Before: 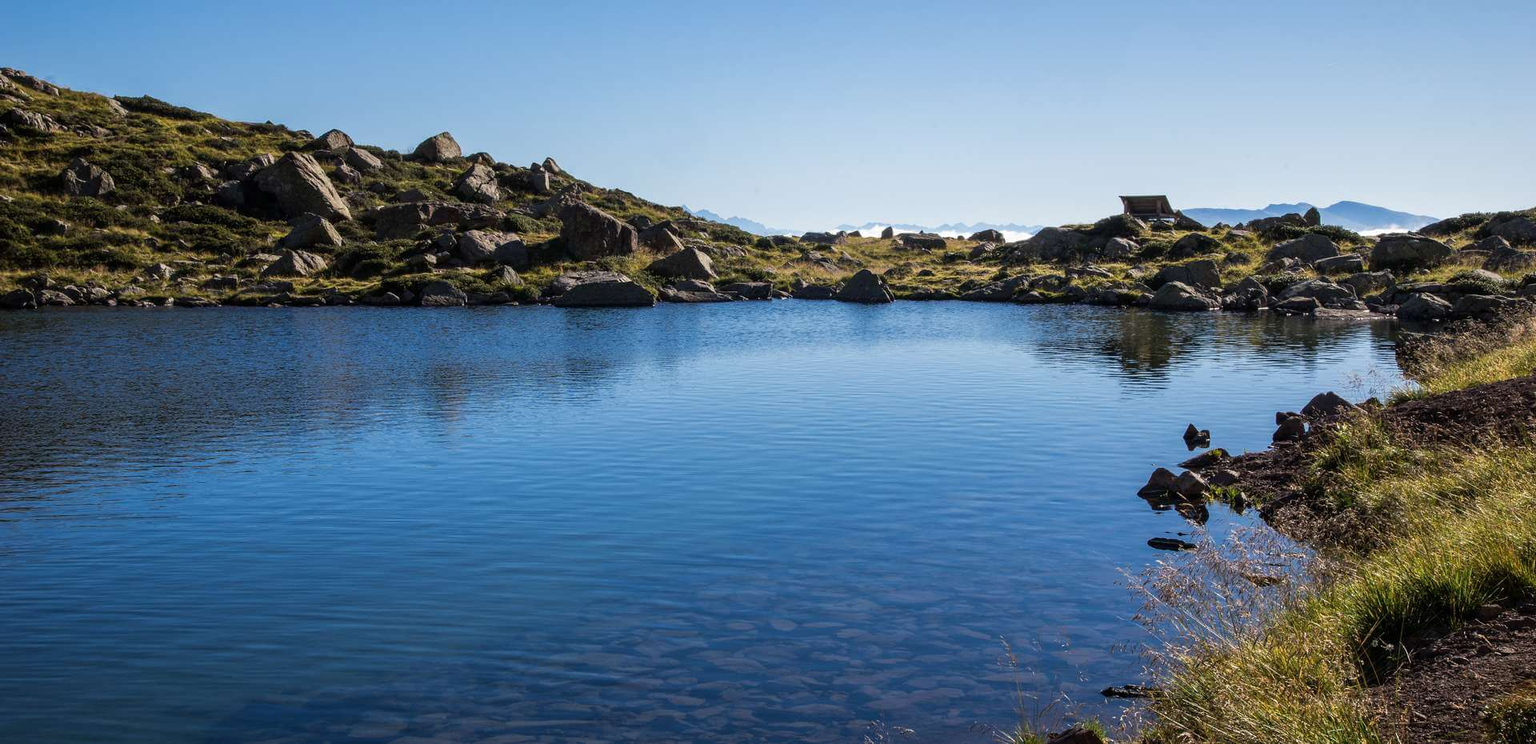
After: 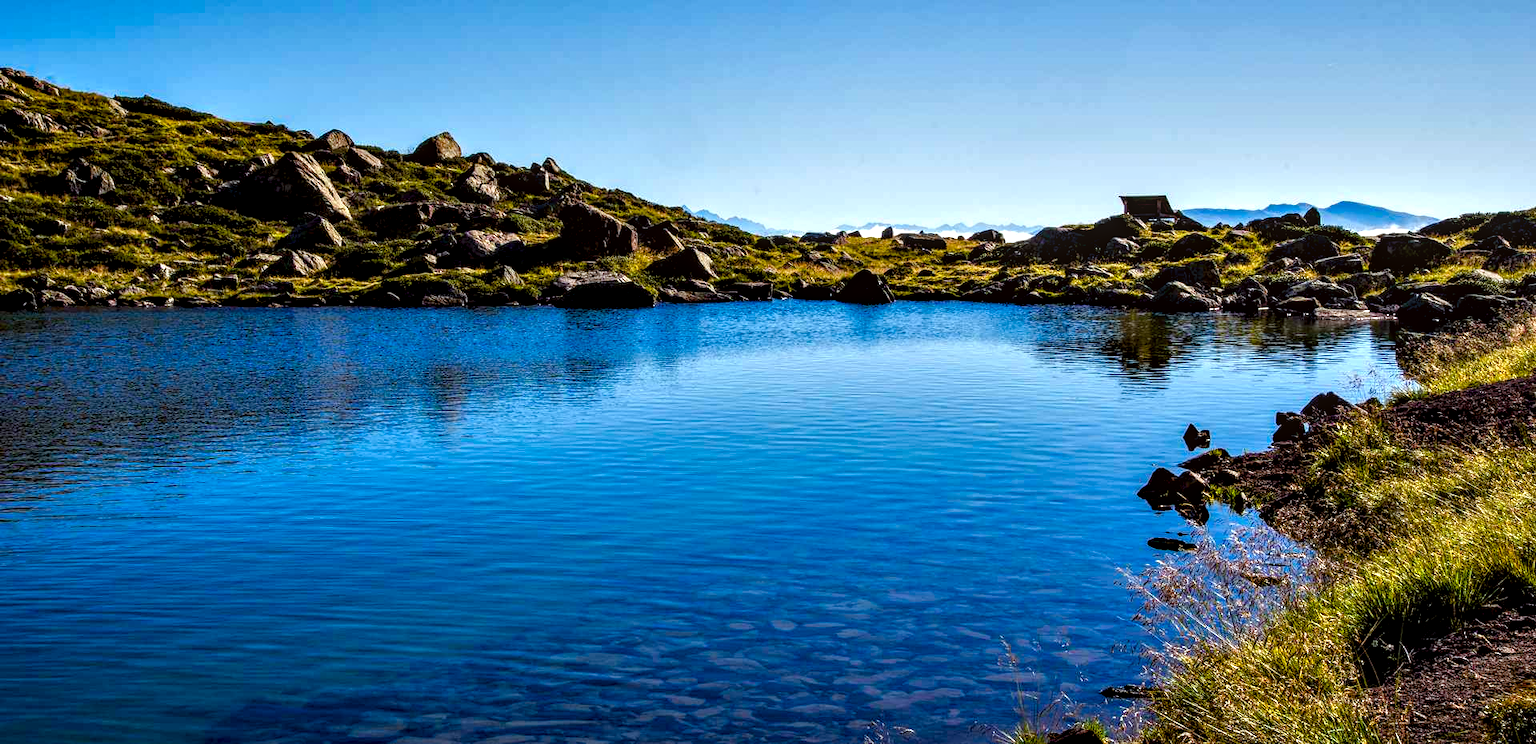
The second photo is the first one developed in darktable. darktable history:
color balance rgb: perceptual saturation grading › global saturation 46.251%, perceptual saturation grading › highlights -25.303%, perceptual saturation grading › shadows 49.439%, global vibrance 20%
local contrast: detail 130%
color correction: highlights a* -2.77, highlights b* -2.37, shadows a* 2.42, shadows b* 2.86
contrast equalizer: octaves 7, y [[0.6 ×6], [0.55 ×6], [0 ×6], [0 ×6], [0 ×6]]
